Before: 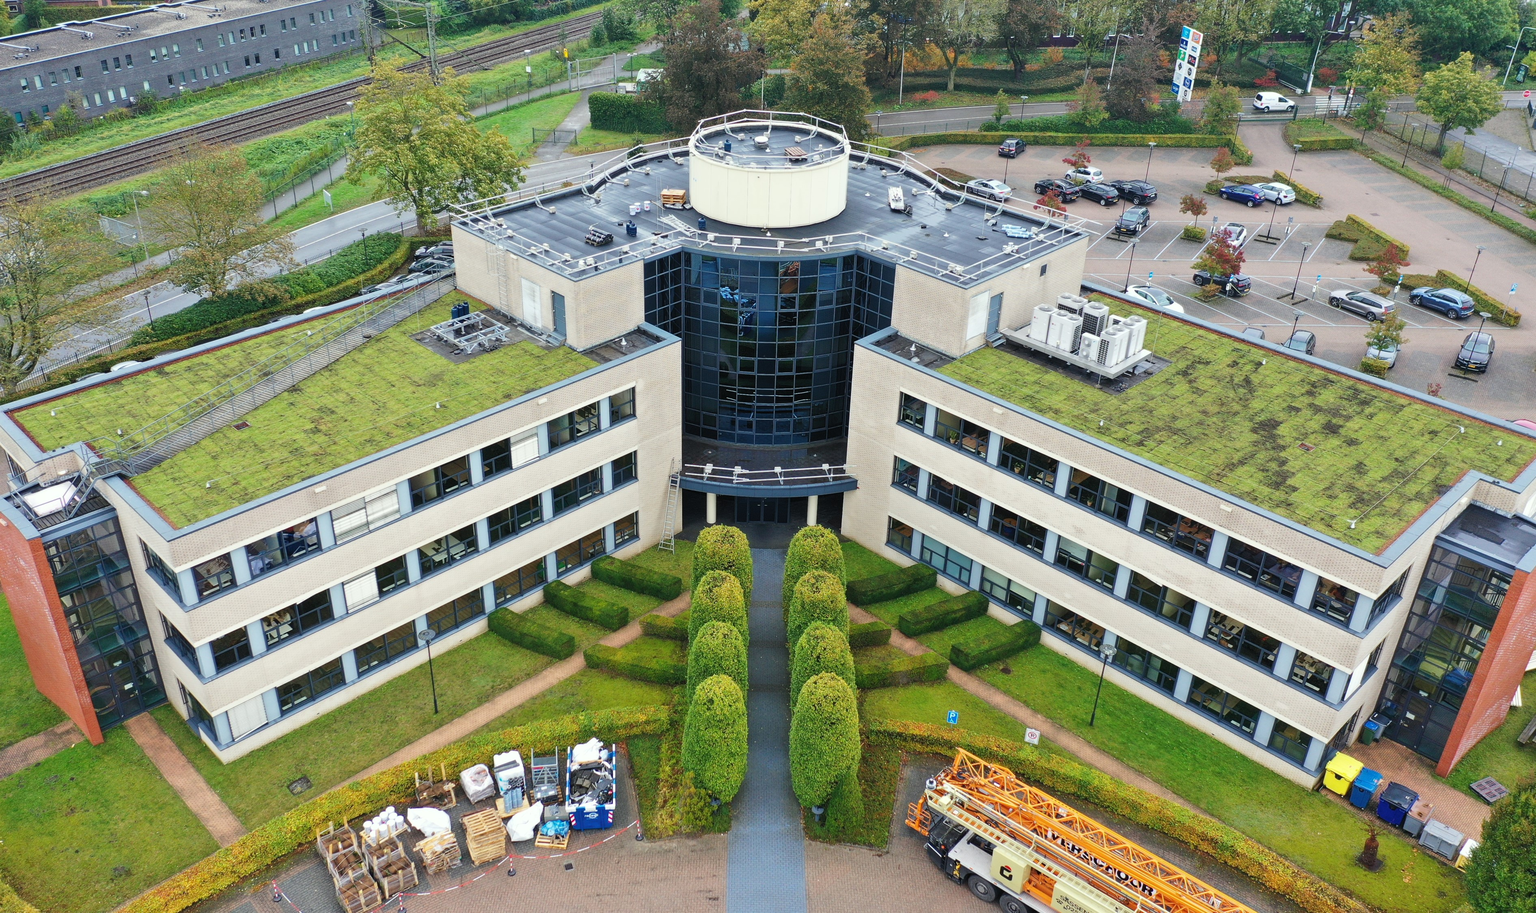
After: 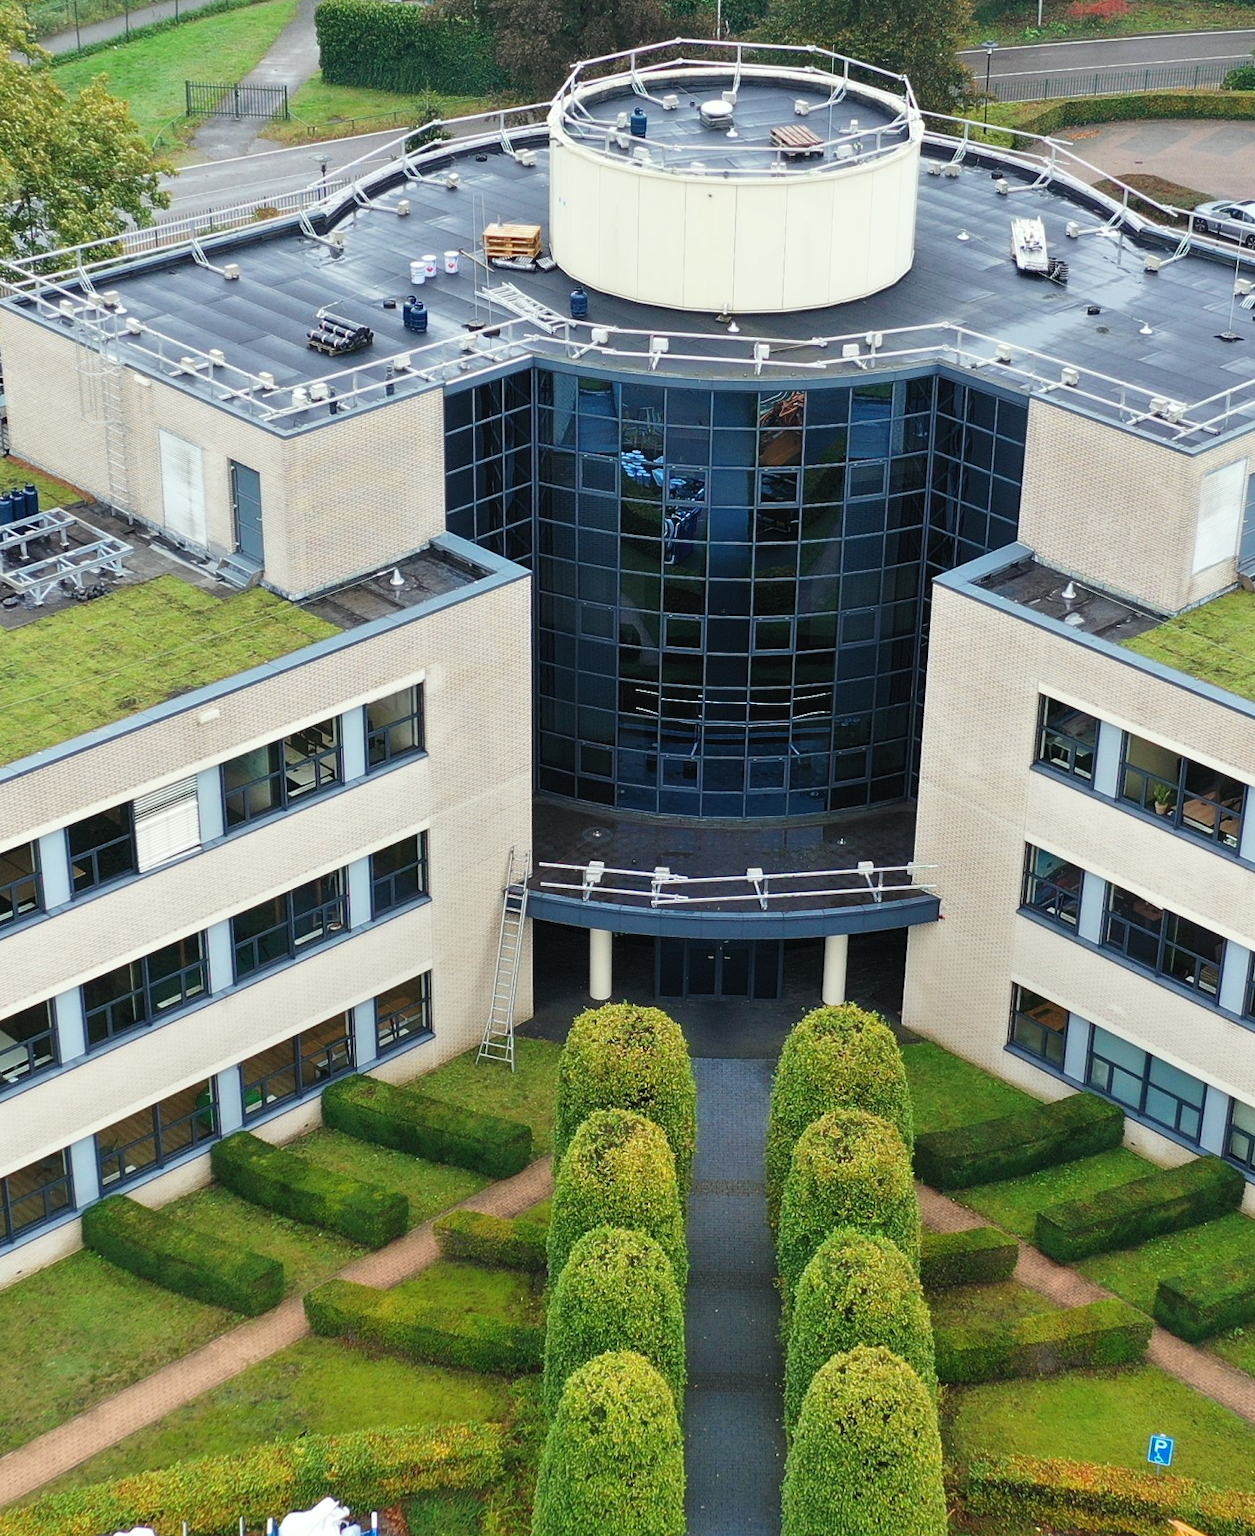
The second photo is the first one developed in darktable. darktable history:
crop and rotate: left 29.476%, top 10.214%, right 35.32%, bottom 17.333%
tone equalizer: on, module defaults
